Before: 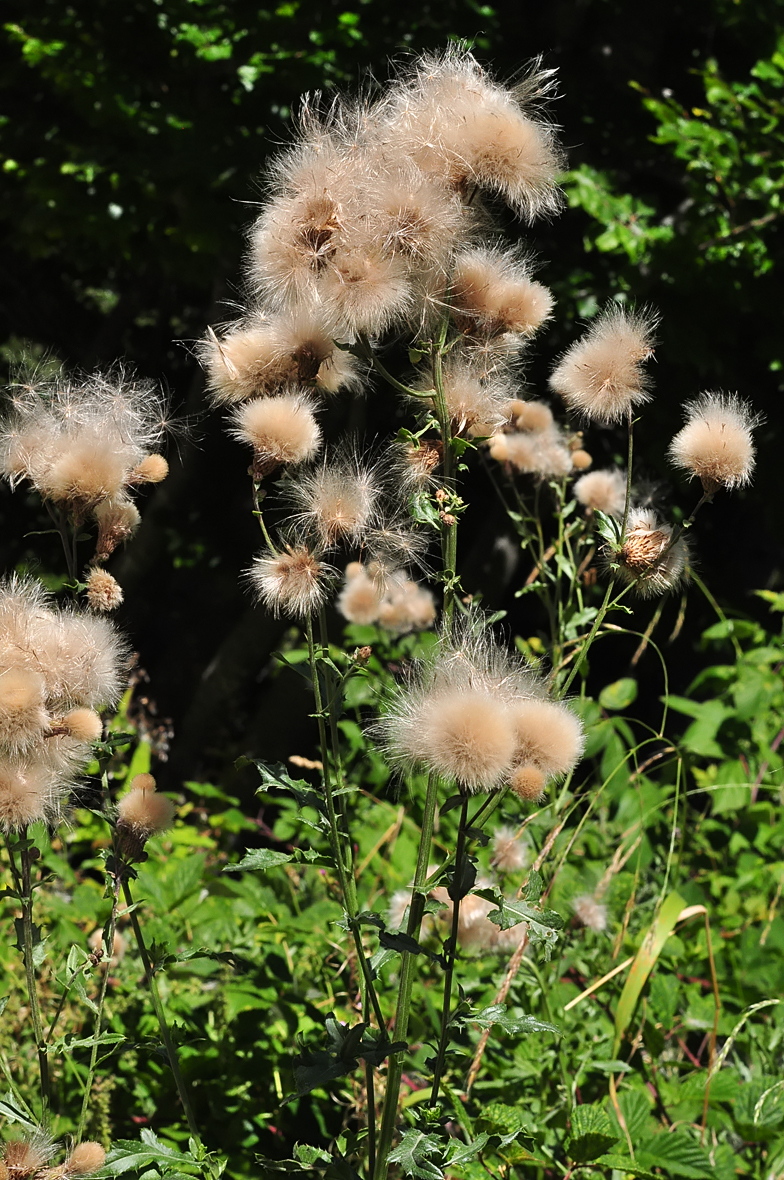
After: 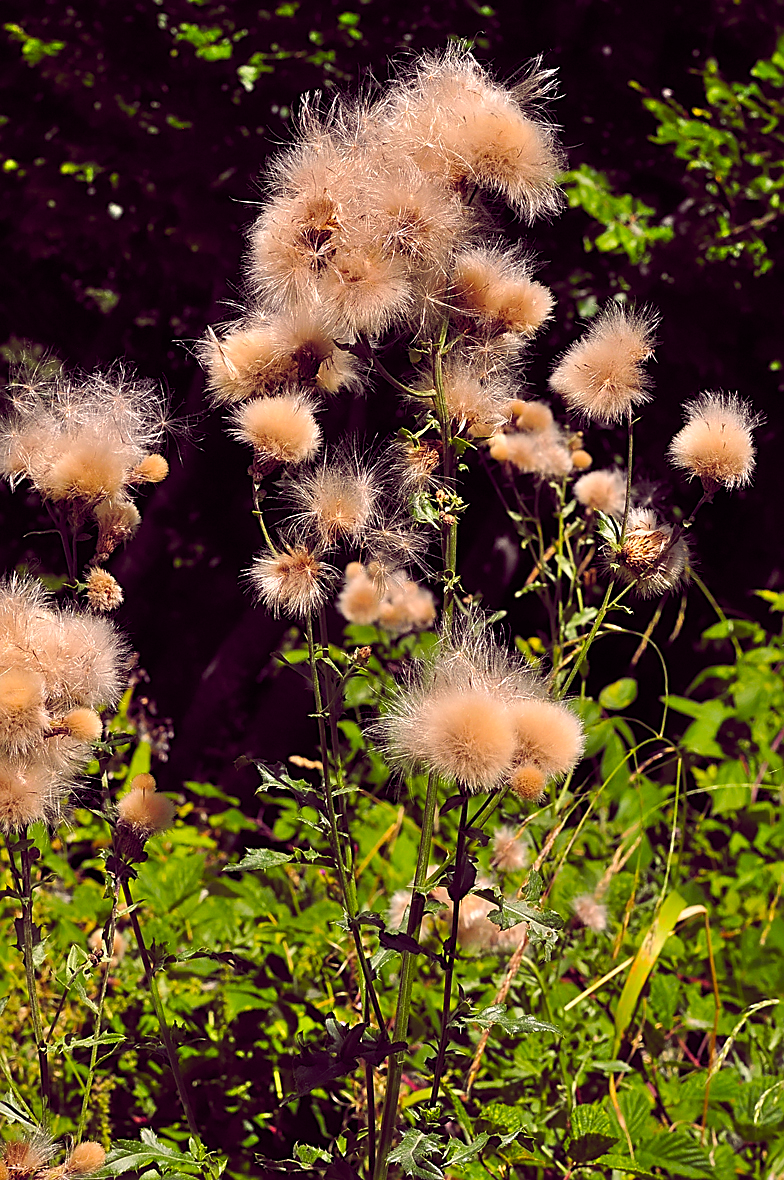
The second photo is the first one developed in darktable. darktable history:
color balance rgb: shadows lift › chroma 6.43%, shadows lift › hue 305.74°, highlights gain › chroma 2.43%, highlights gain › hue 35.74°, global offset › chroma 0.28%, global offset › hue 320.29°, linear chroma grading › global chroma 5.5%, perceptual saturation grading › global saturation 30%, contrast 5.15%
sharpen: on, module defaults
